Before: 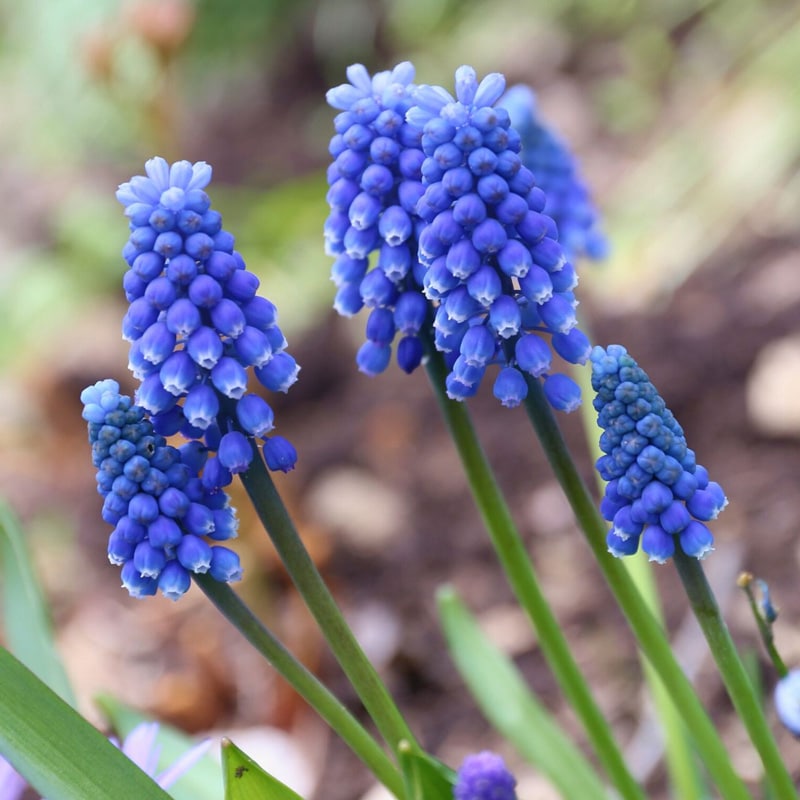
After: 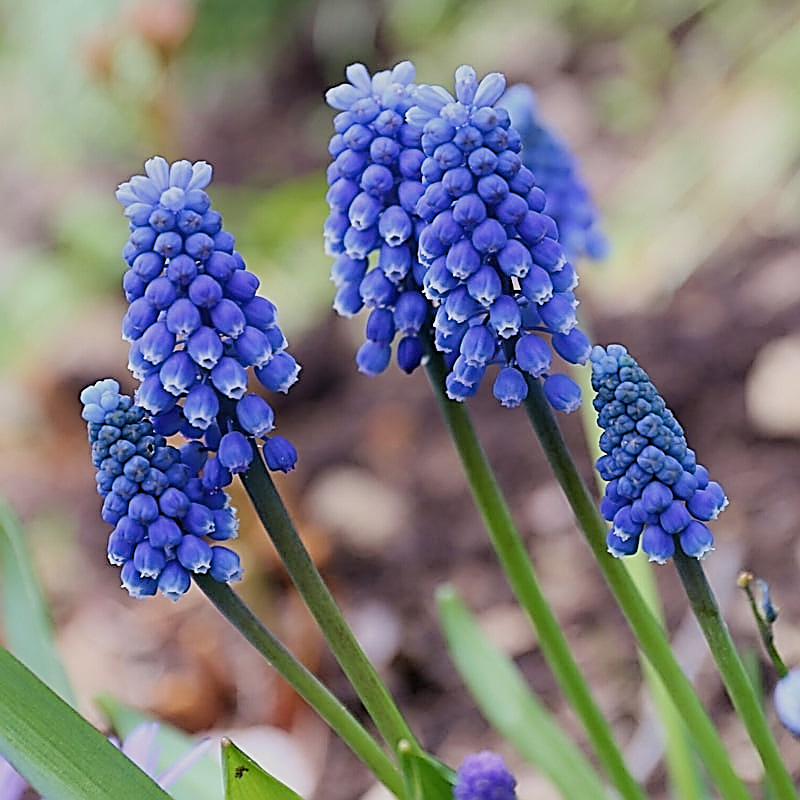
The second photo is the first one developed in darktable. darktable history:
filmic rgb: hardness 4.17
sharpen: amount 2
